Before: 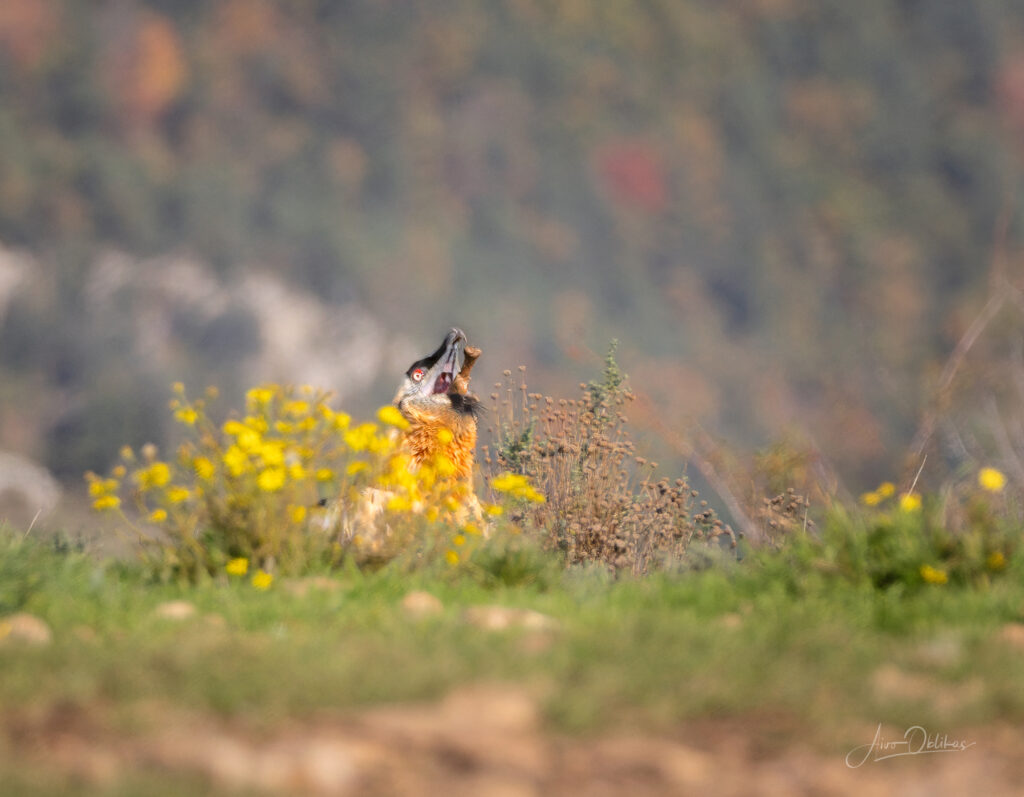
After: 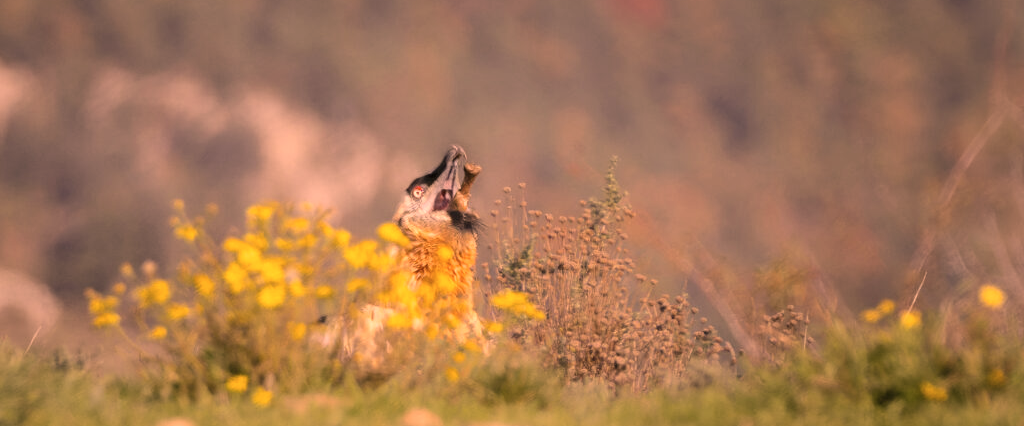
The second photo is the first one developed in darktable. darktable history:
crop and rotate: top 23.043%, bottom 23.437%
color correction: highlights a* 40, highlights b* 40, saturation 0.69
exposure: compensate highlight preservation false
